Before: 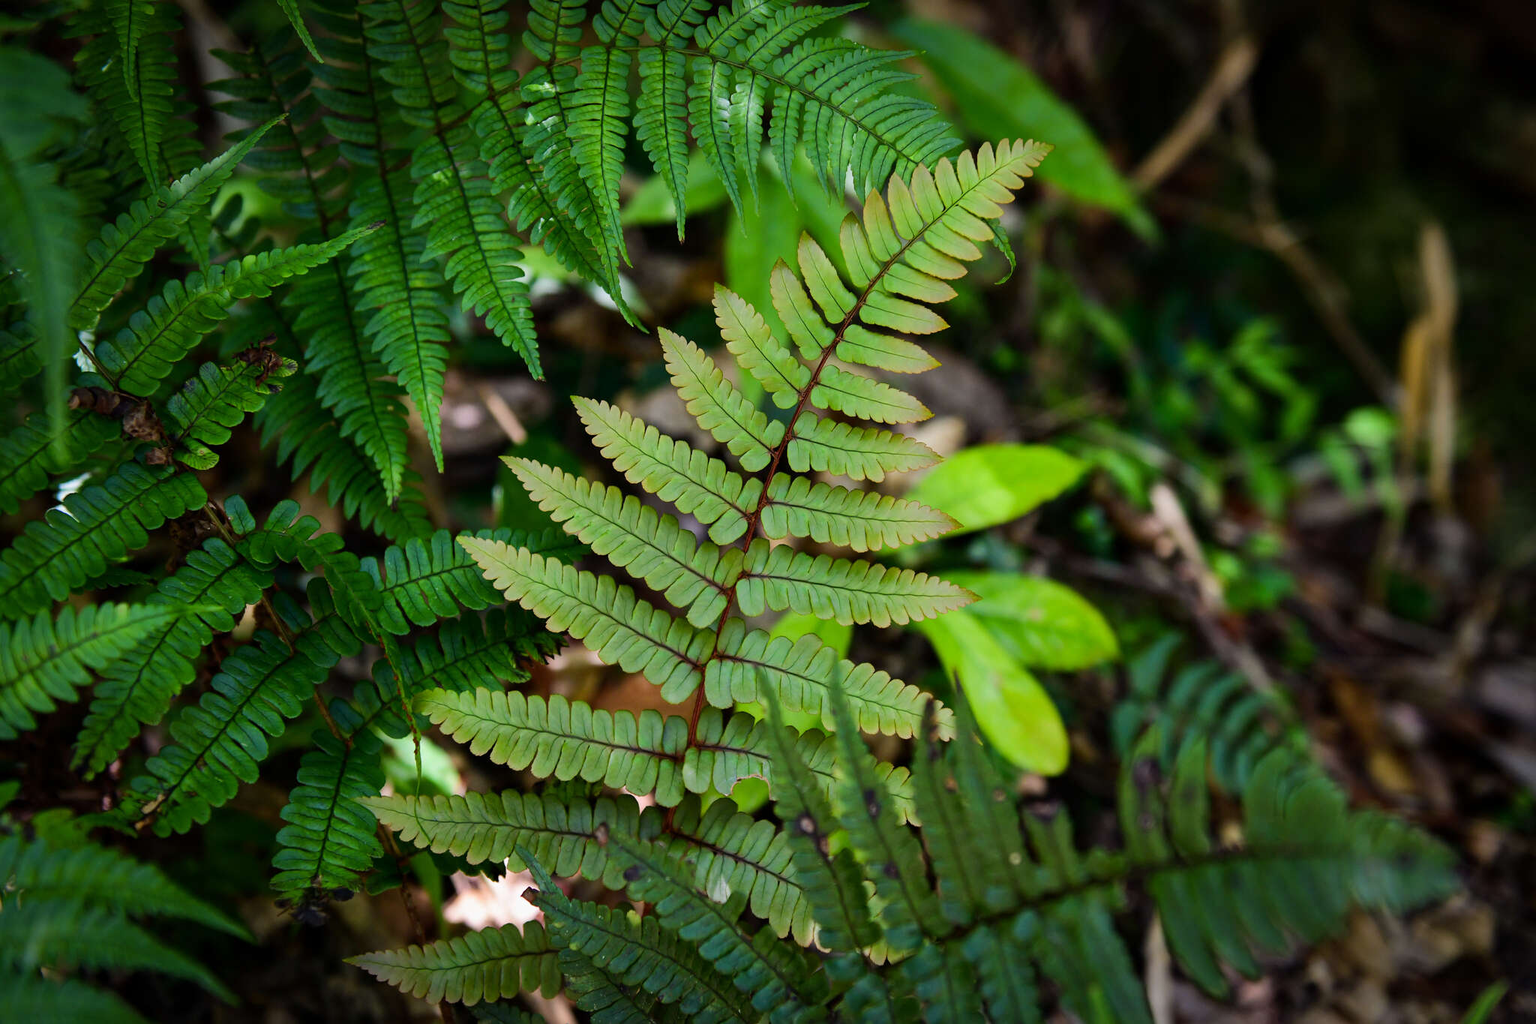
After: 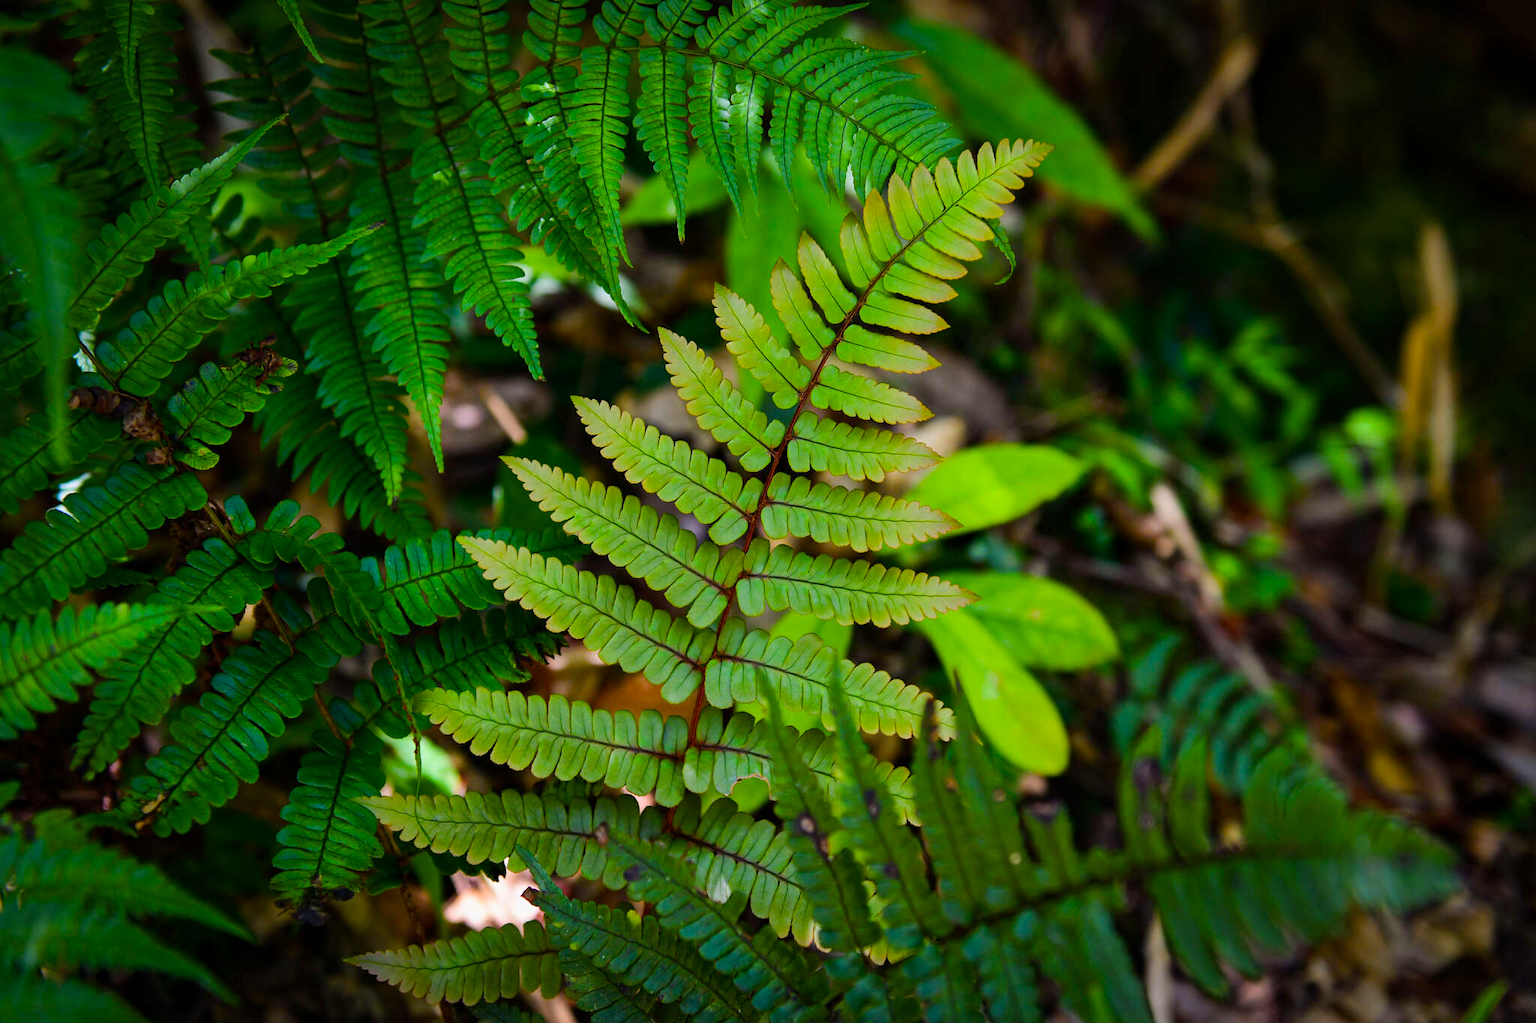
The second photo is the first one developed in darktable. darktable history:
color balance rgb: perceptual saturation grading › global saturation 30.452%, global vibrance 20%
